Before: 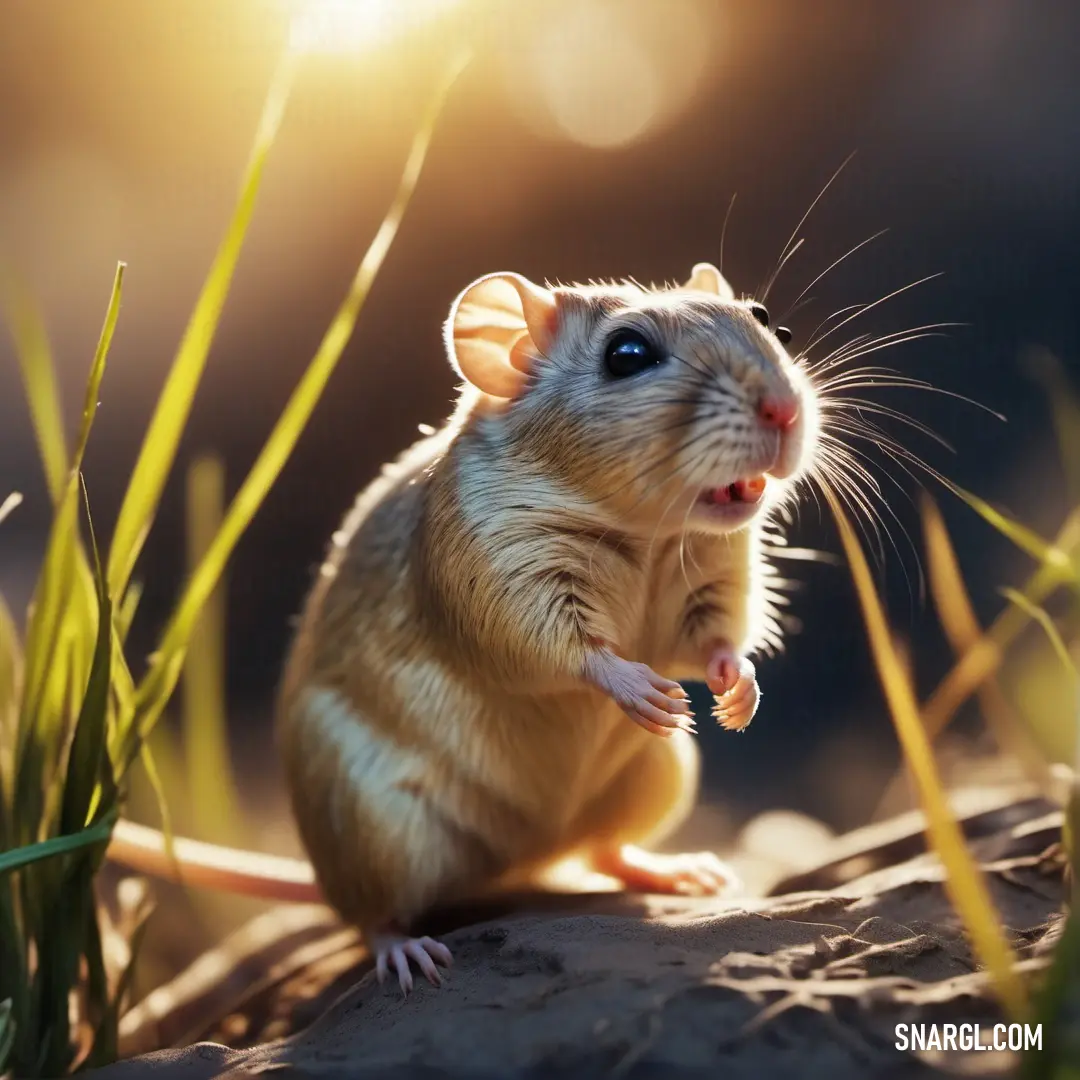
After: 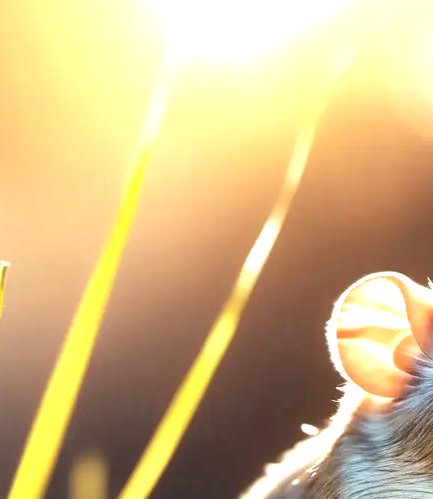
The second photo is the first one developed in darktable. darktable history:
crop and rotate: left 11.01%, top 0.07%, right 48.823%, bottom 53.725%
contrast brightness saturation: saturation -0.046
exposure: exposure 1.001 EV, compensate highlight preservation false
